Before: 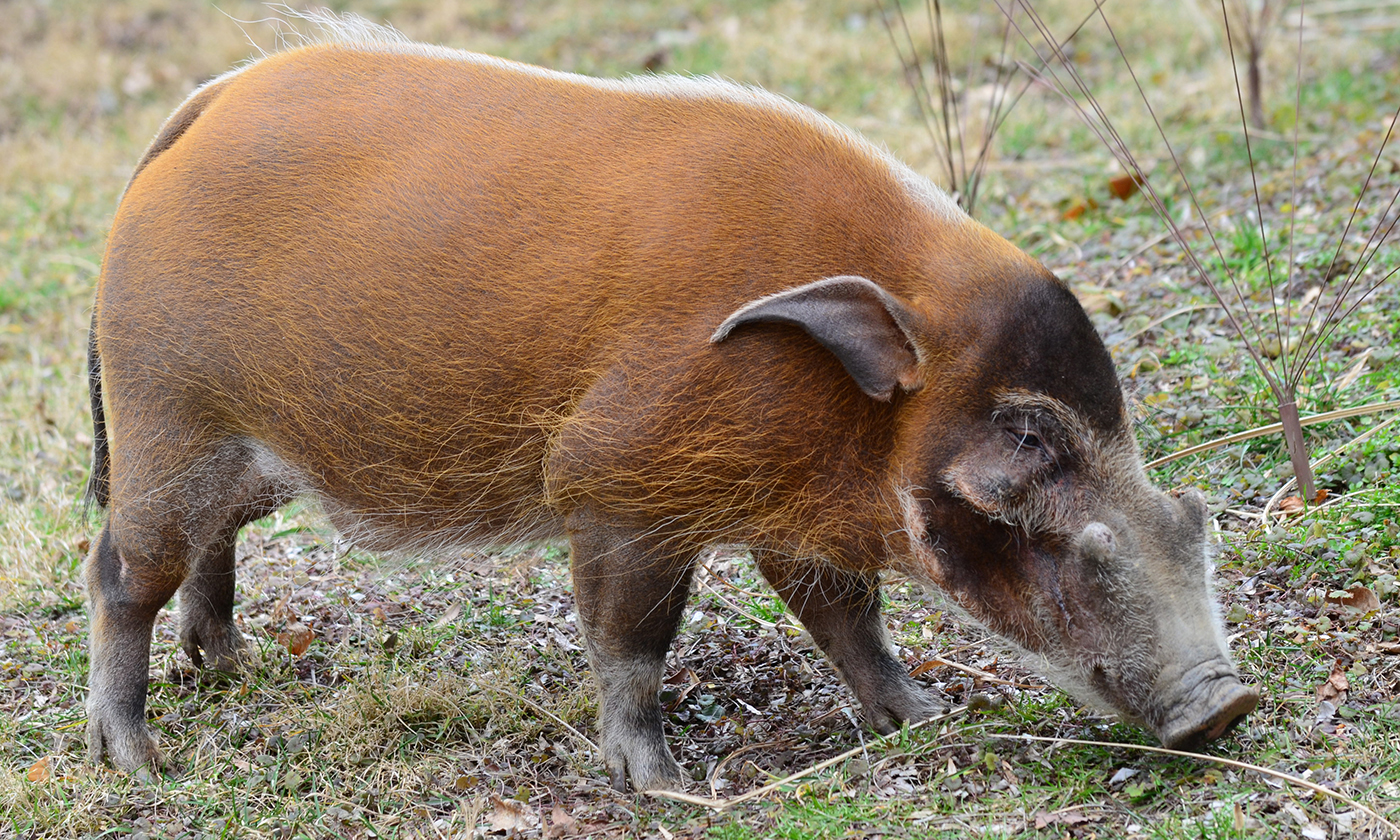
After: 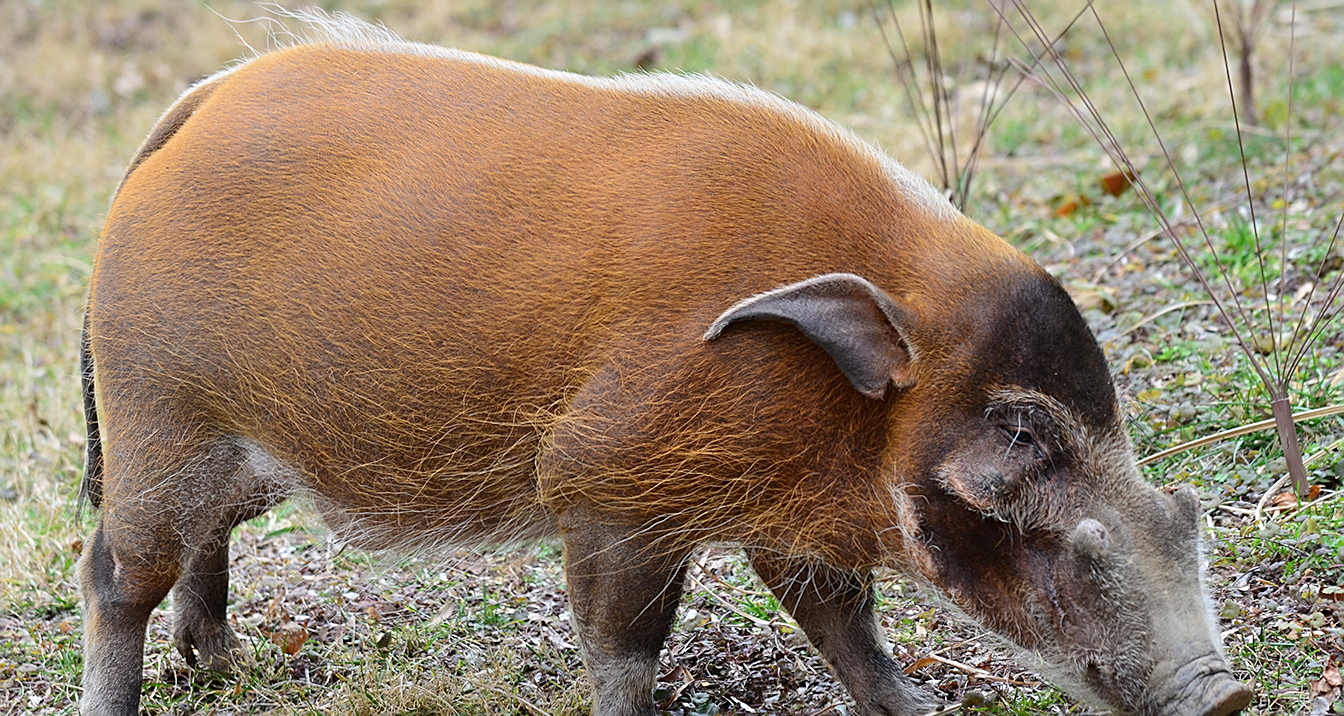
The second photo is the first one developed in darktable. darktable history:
crop and rotate: angle 0.2°, left 0.275%, right 3.127%, bottom 14.18%
sharpen: on, module defaults
